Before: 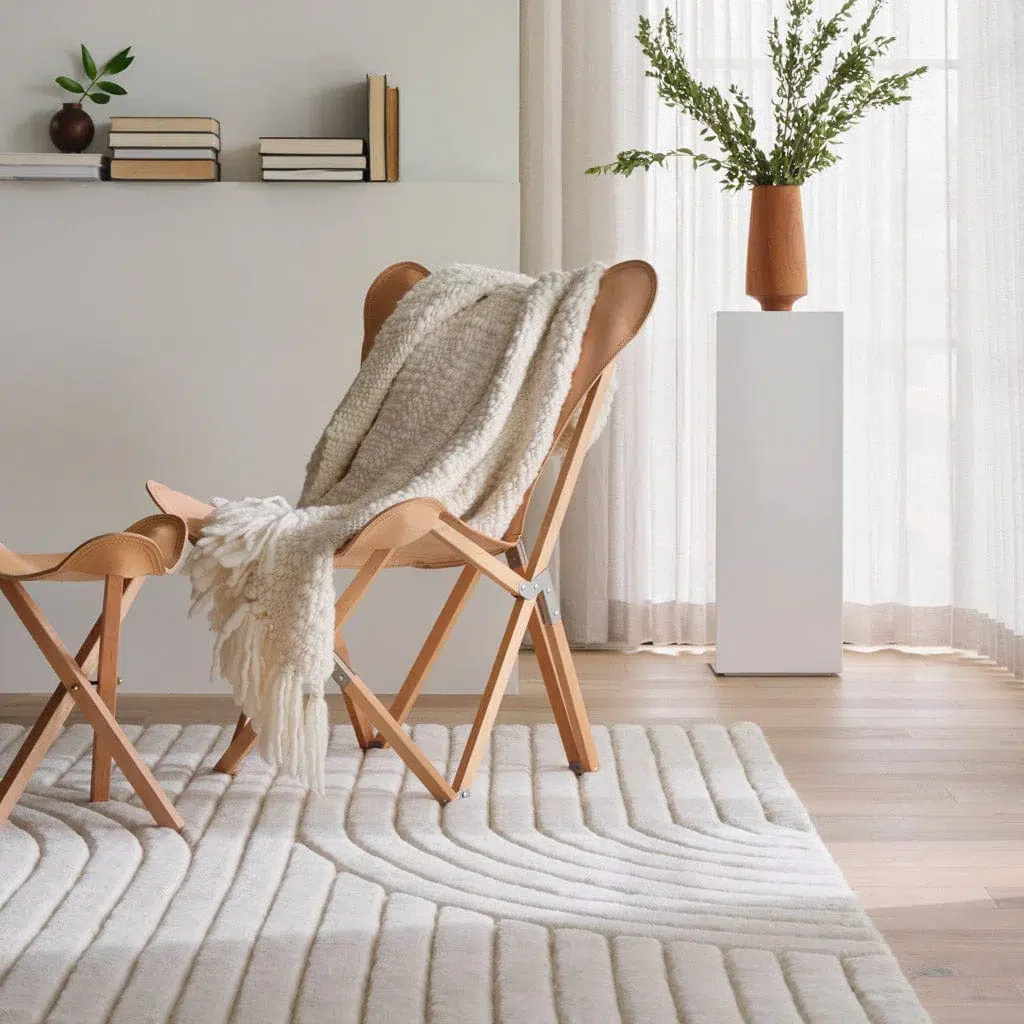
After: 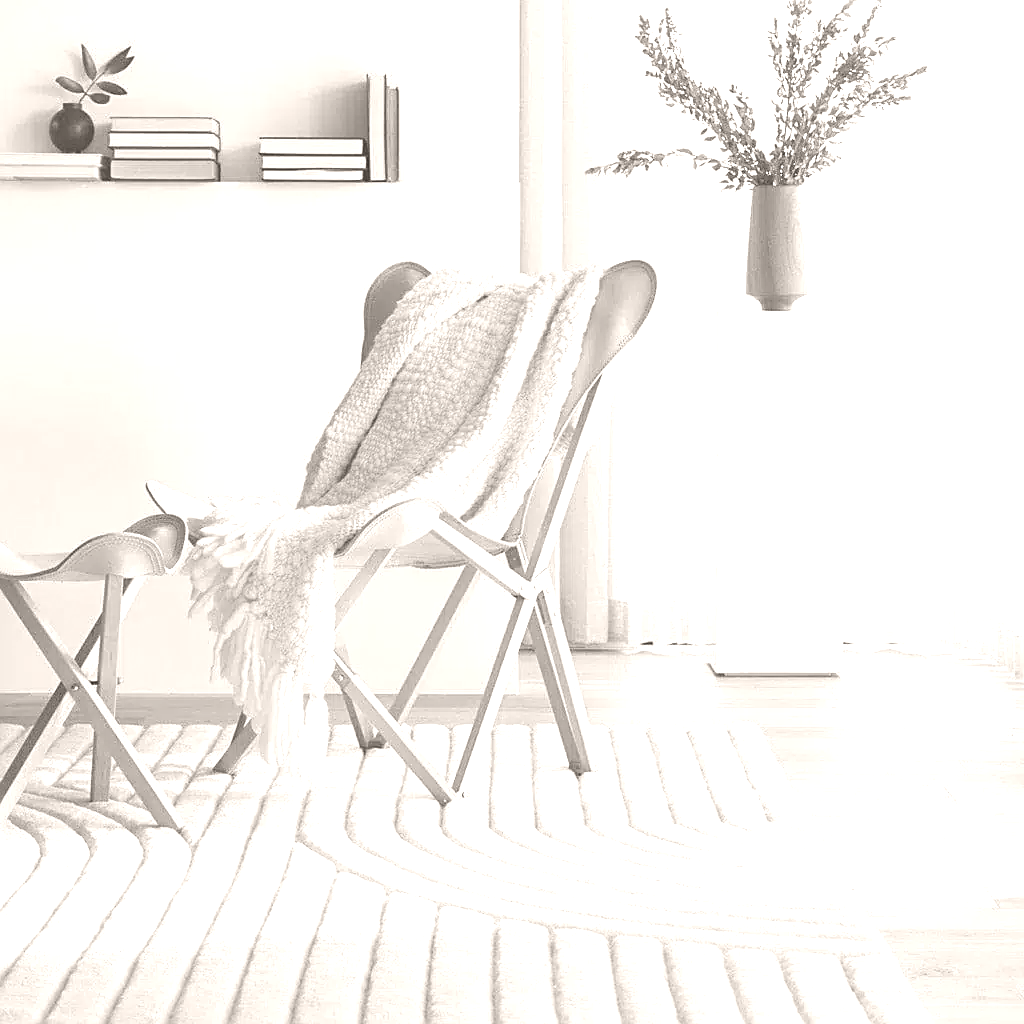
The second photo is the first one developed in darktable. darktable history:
sharpen: on, module defaults
colorize: hue 34.49°, saturation 35.33%, source mix 100%, lightness 55%, version 1
